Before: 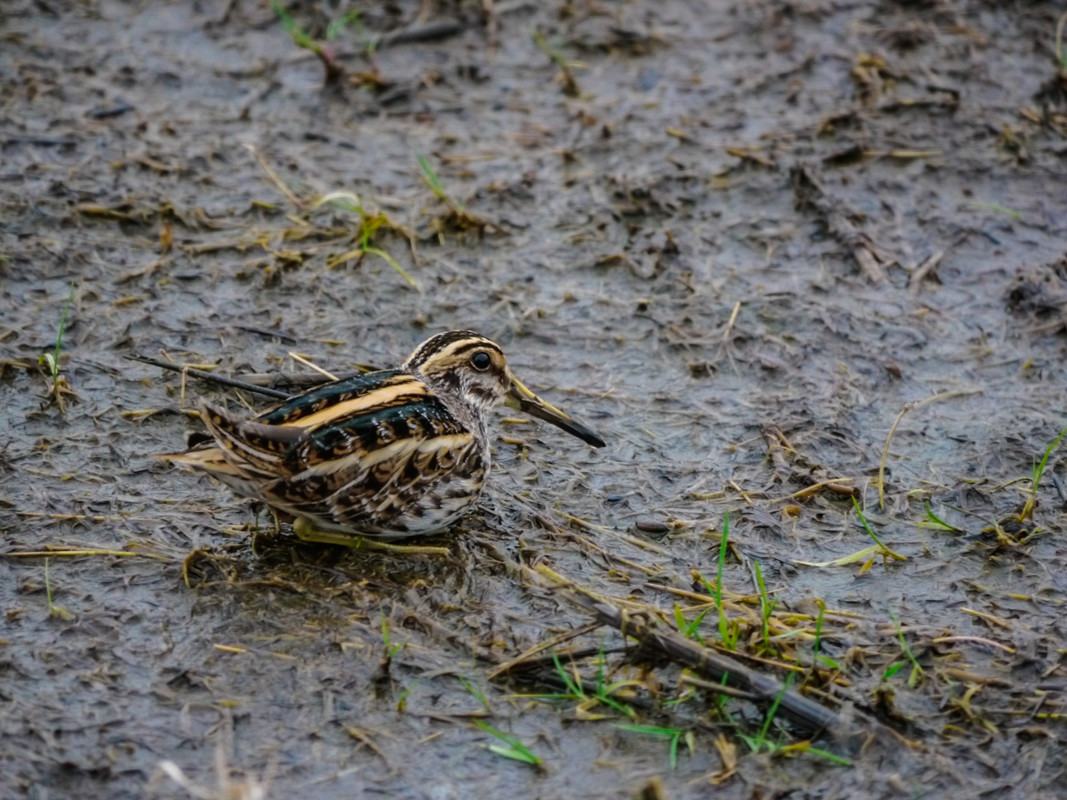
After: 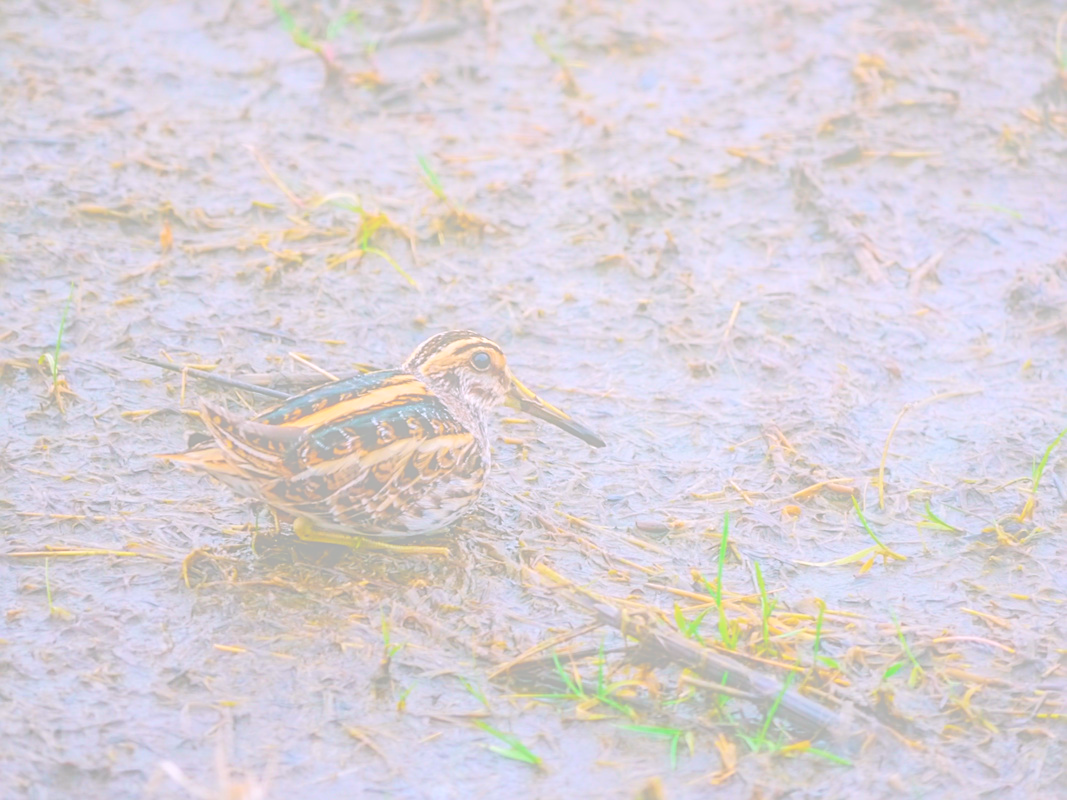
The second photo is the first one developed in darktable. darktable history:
sharpen: on, module defaults
white balance: red 1.05, blue 1.072
bloom: size 70%, threshold 25%, strength 70%
